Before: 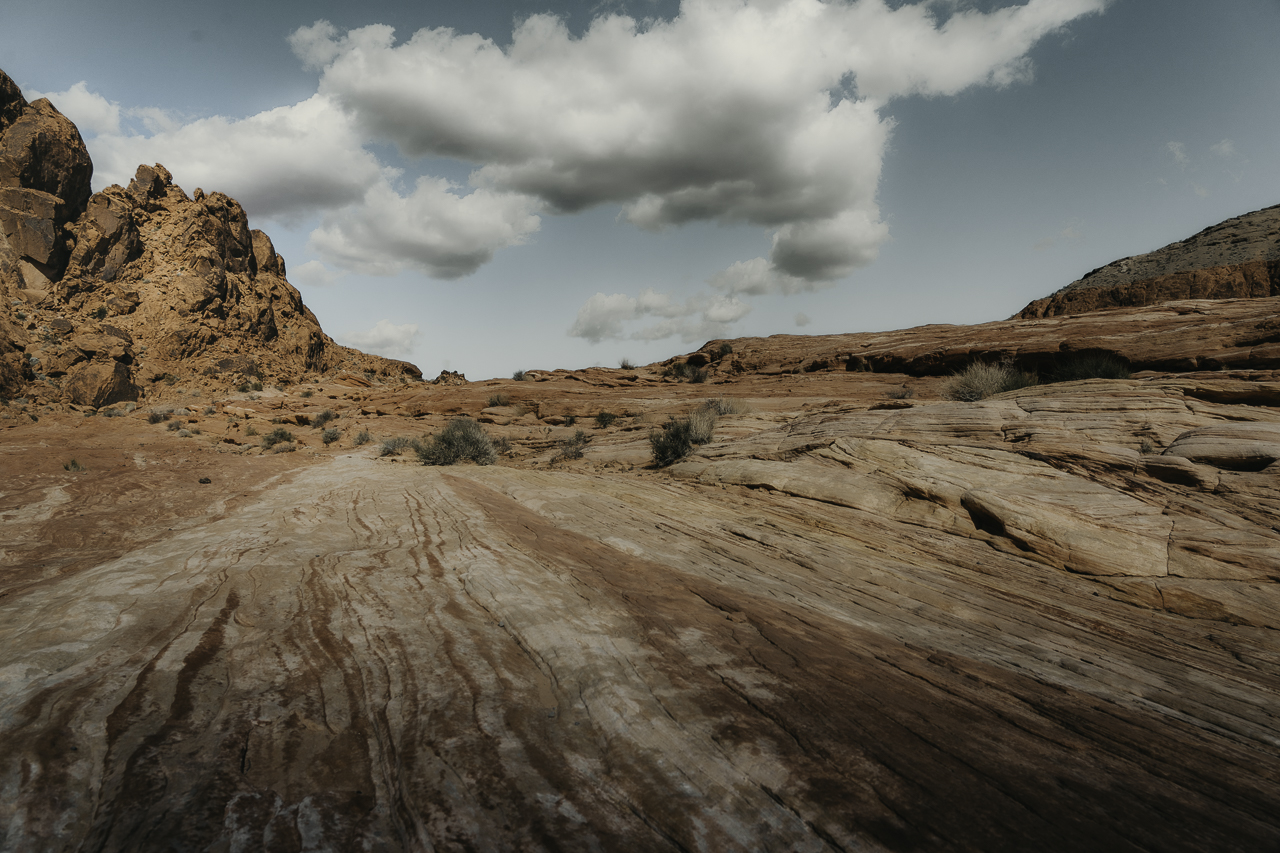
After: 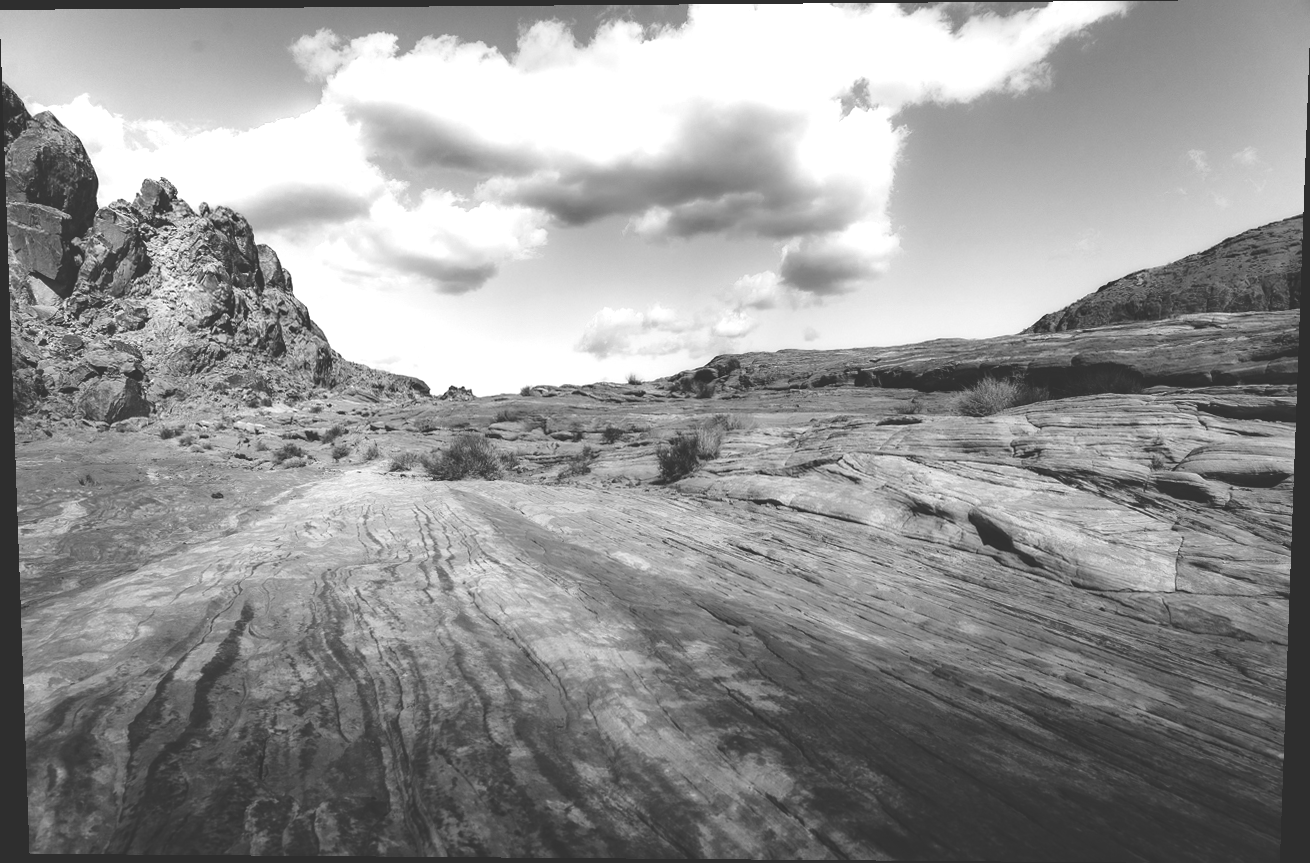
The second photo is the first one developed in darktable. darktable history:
monochrome: on, module defaults
rgb curve: curves: ch0 [(0, 0.186) (0.314, 0.284) (0.576, 0.466) (0.805, 0.691) (0.936, 0.886)]; ch1 [(0, 0.186) (0.314, 0.284) (0.581, 0.534) (0.771, 0.746) (0.936, 0.958)]; ch2 [(0, 0.216) (0.275, 0.39) (1, 1)], mode RGB, independent channels, compensate middle gray true, preserve colors none
exposure: exposure 0.935 EV, compensate highlight preservation false
rotate and perspective: lens shift (vertical) 0.048, lens shift (horizontal) -0.024, automatic cropping off
